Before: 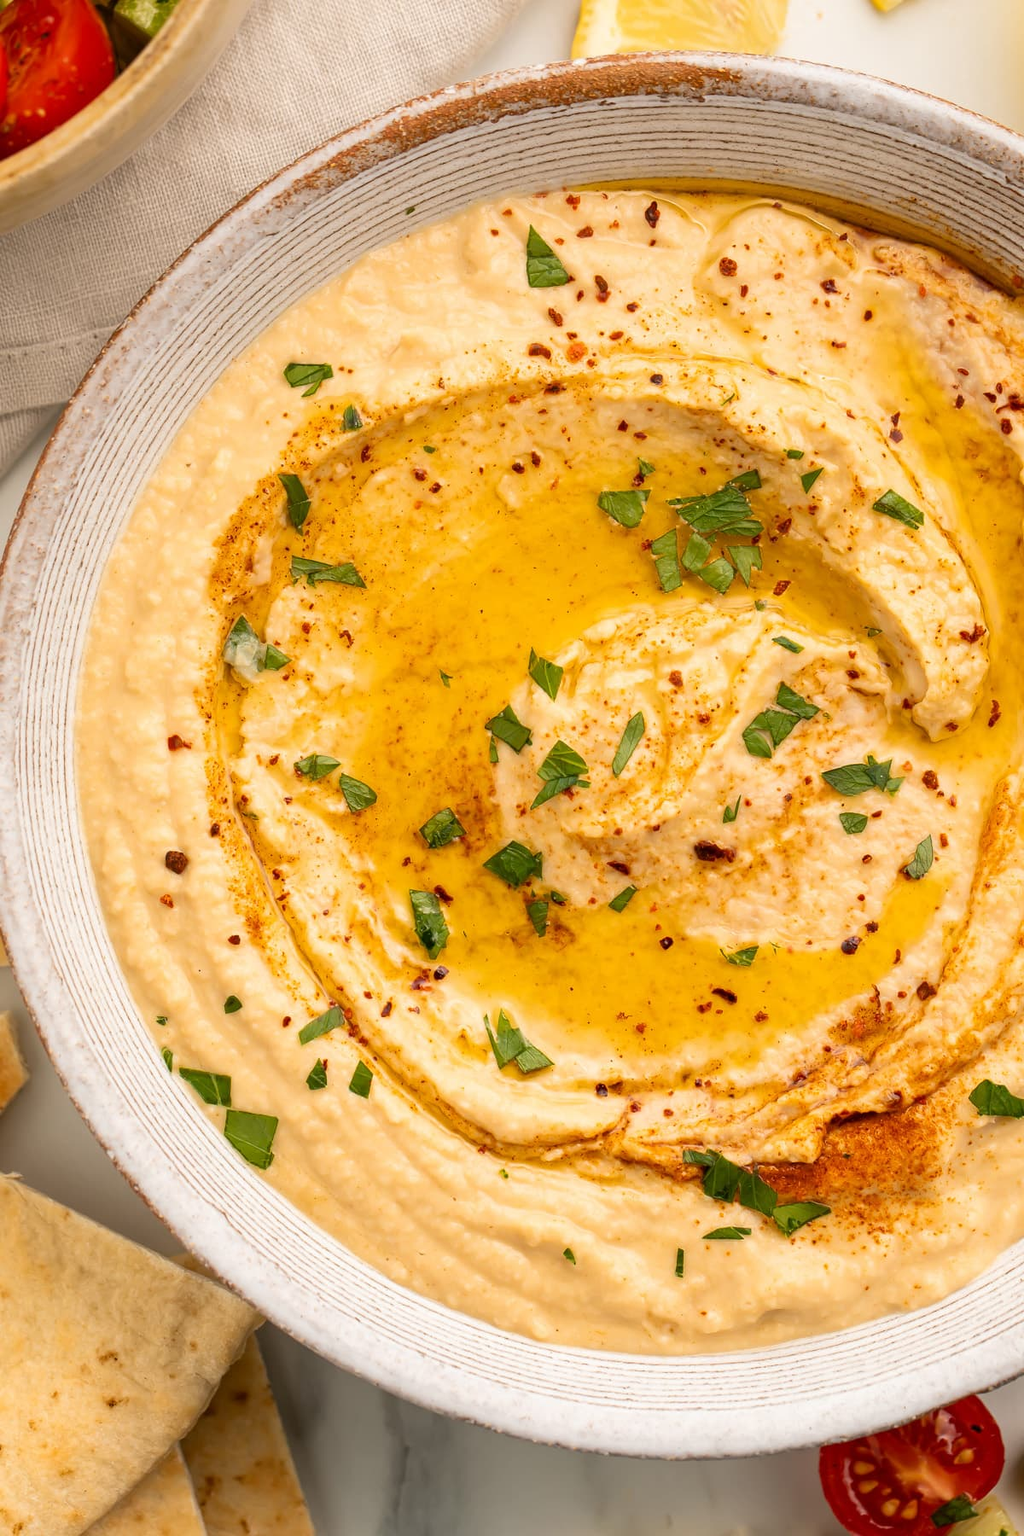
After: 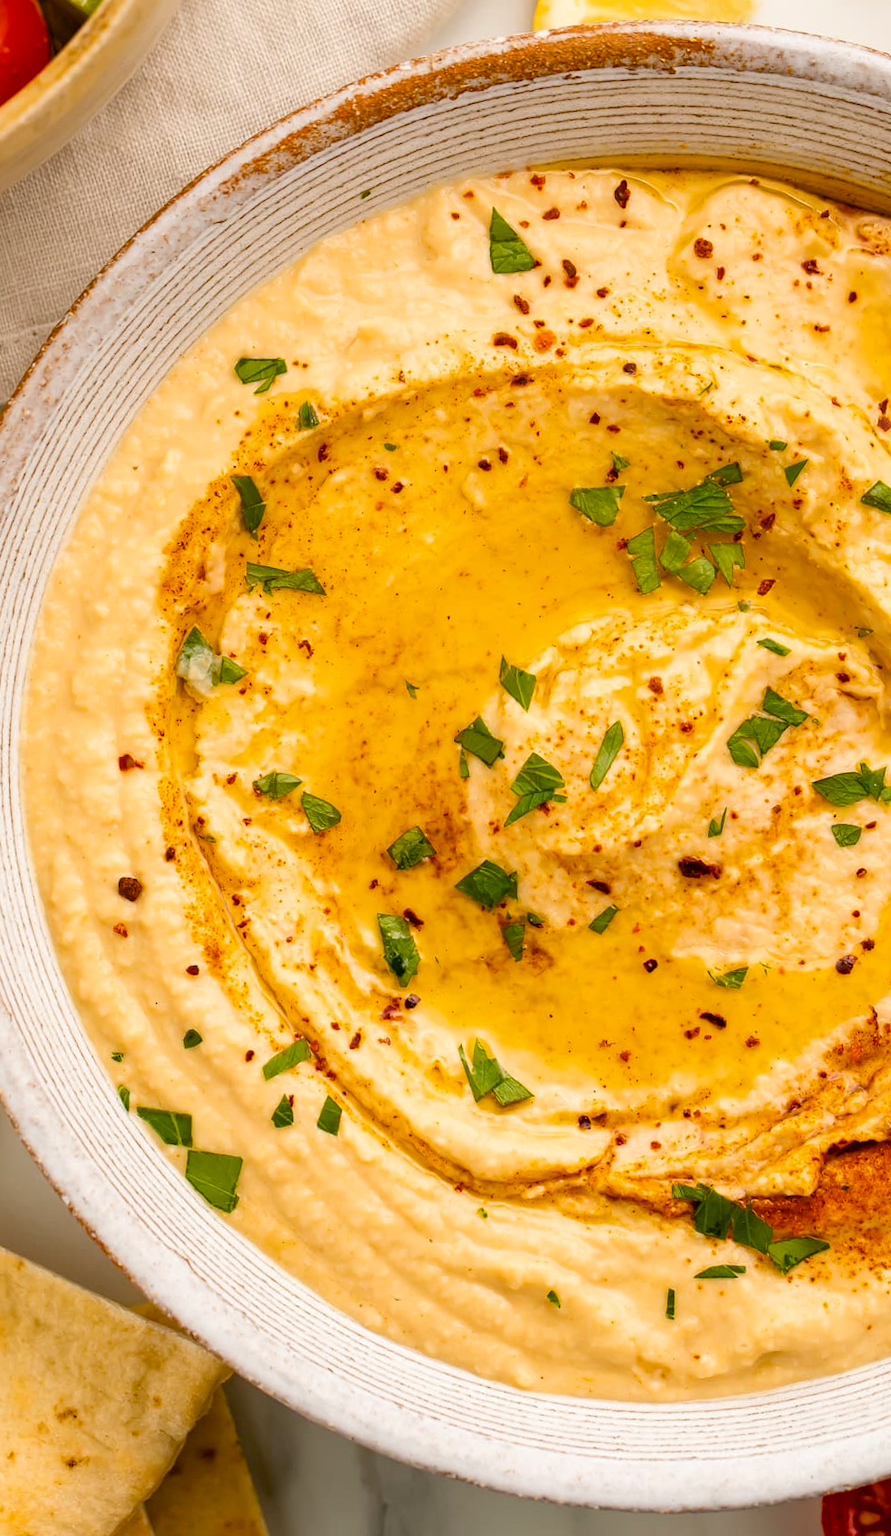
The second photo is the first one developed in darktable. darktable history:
color balance rgb: perceptual saturation grading › global saturation 35%, perceptual saturation grading › highlights -25%, perceptual saturation grading › shadows 50%
crop and rotate: angle 1°, left 4.281%, top 0.642%, right 11.383%, bottom 2.486%
